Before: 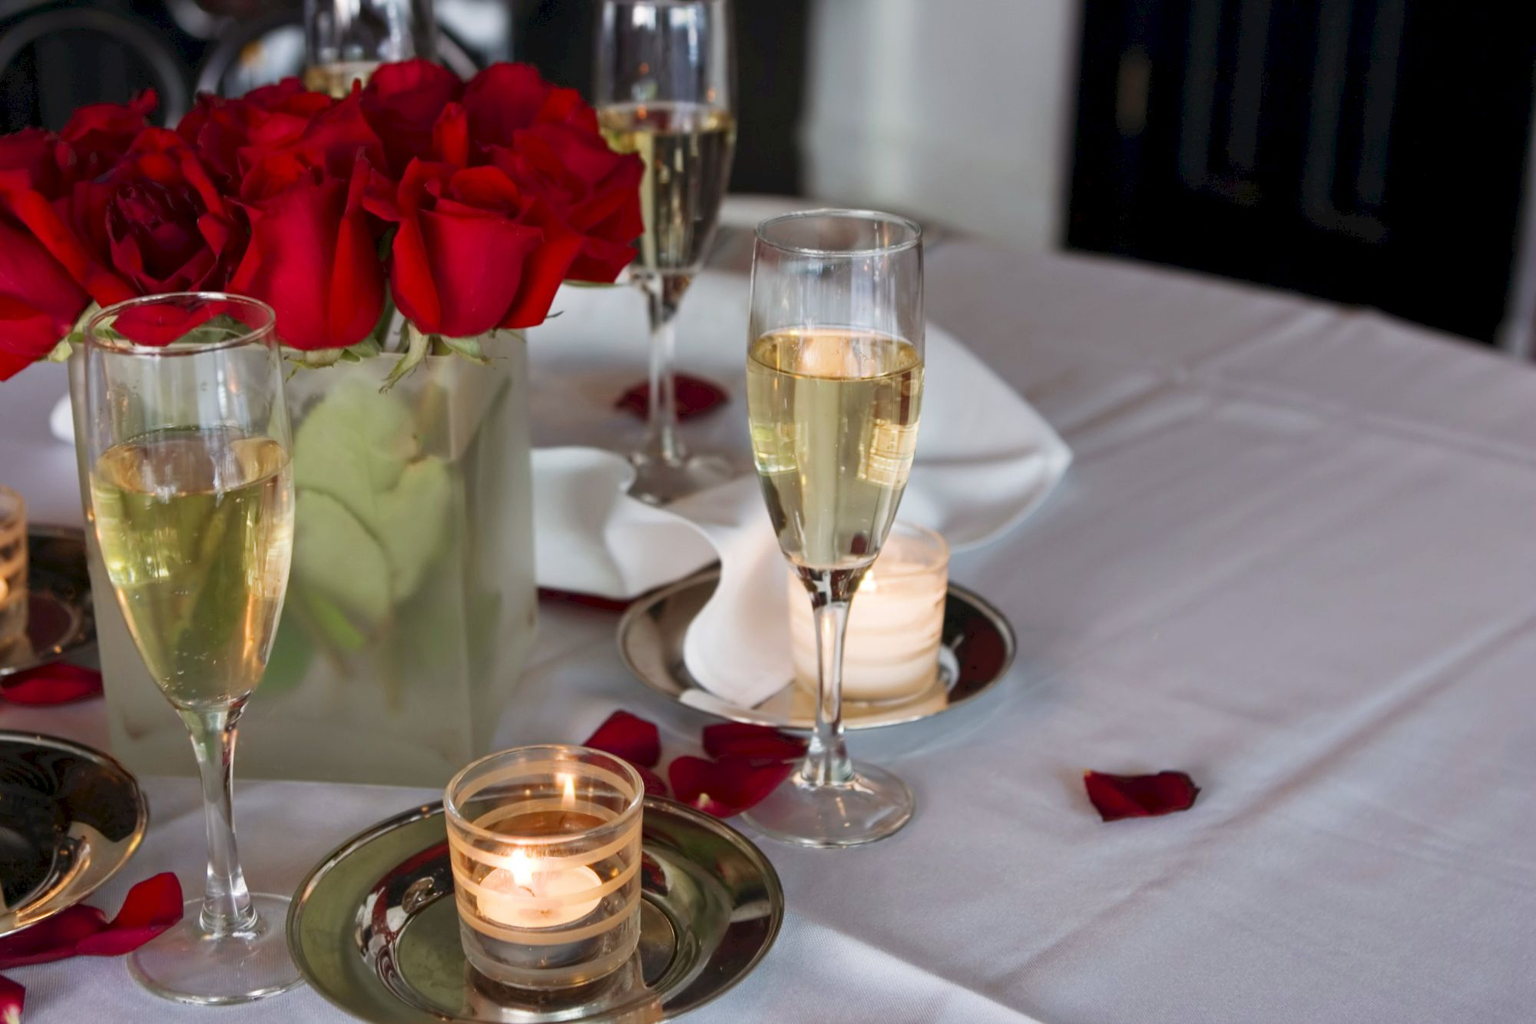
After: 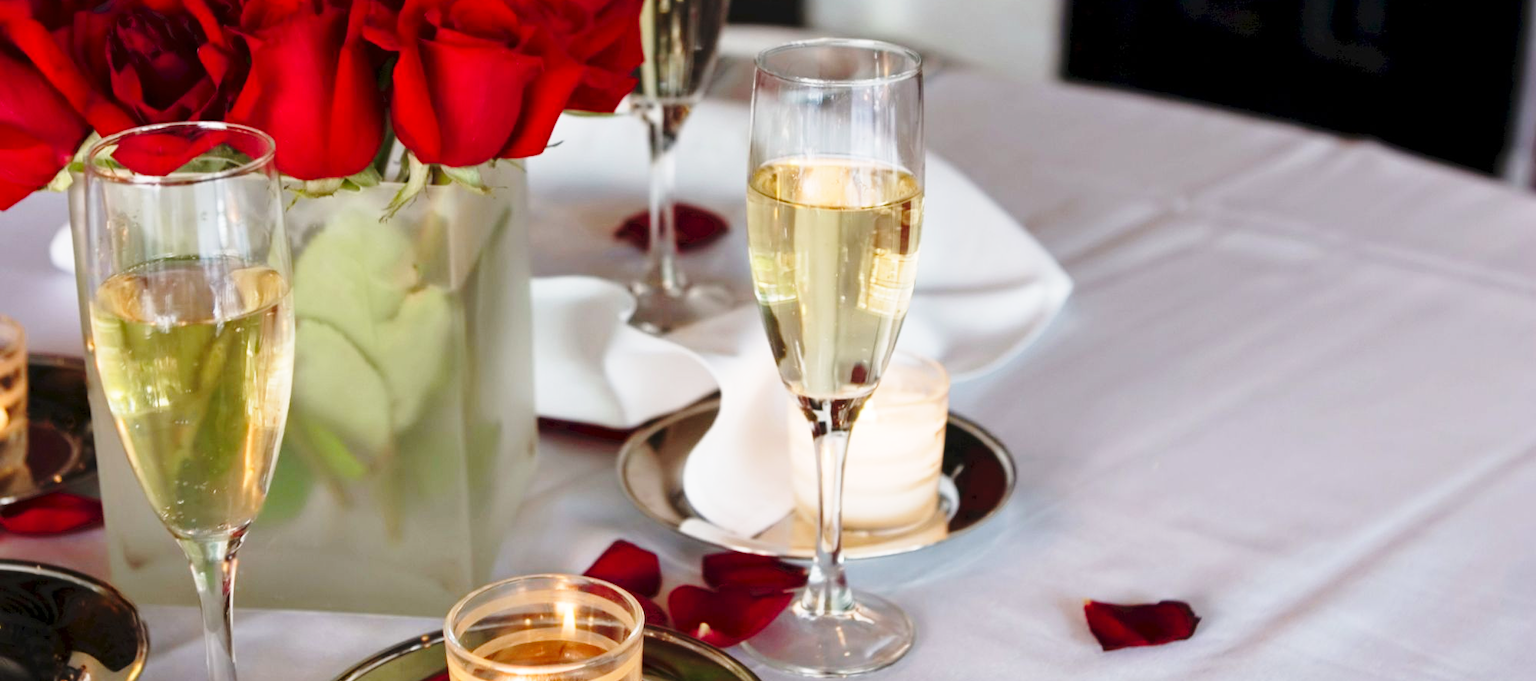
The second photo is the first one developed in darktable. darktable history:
crop: top 16.727%, bottom 16.727%
white balance: emerald 1
base curve: curves: ch0 [(0, 0) (0.028, 0.03) (0.121, 0.232) (0.46, 0.748) (0.859, 0.968) (1, 1)], preserve colors none
exposure: compensate highlight preservation false
